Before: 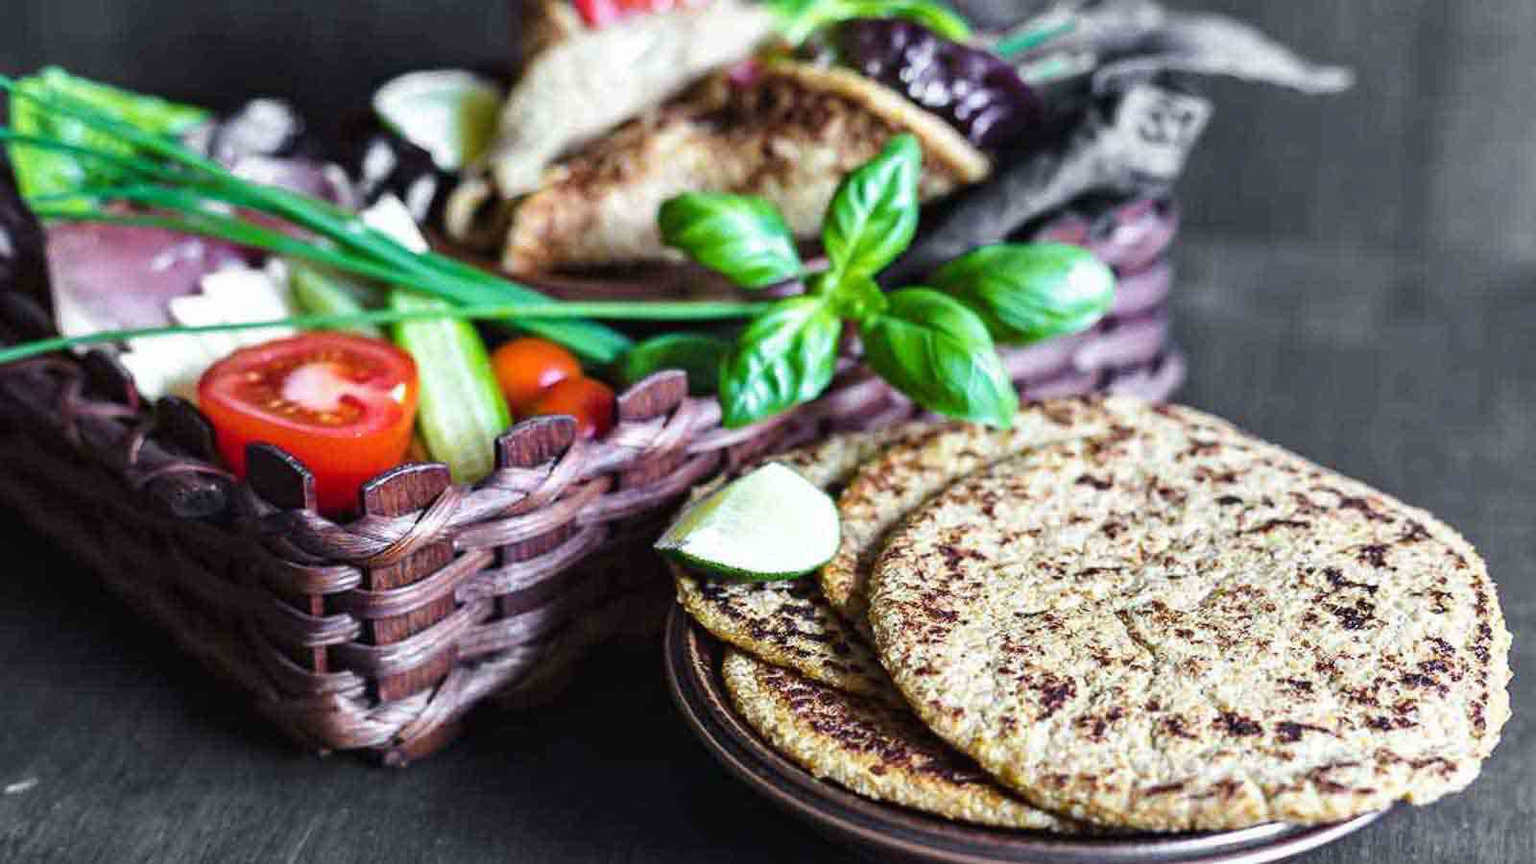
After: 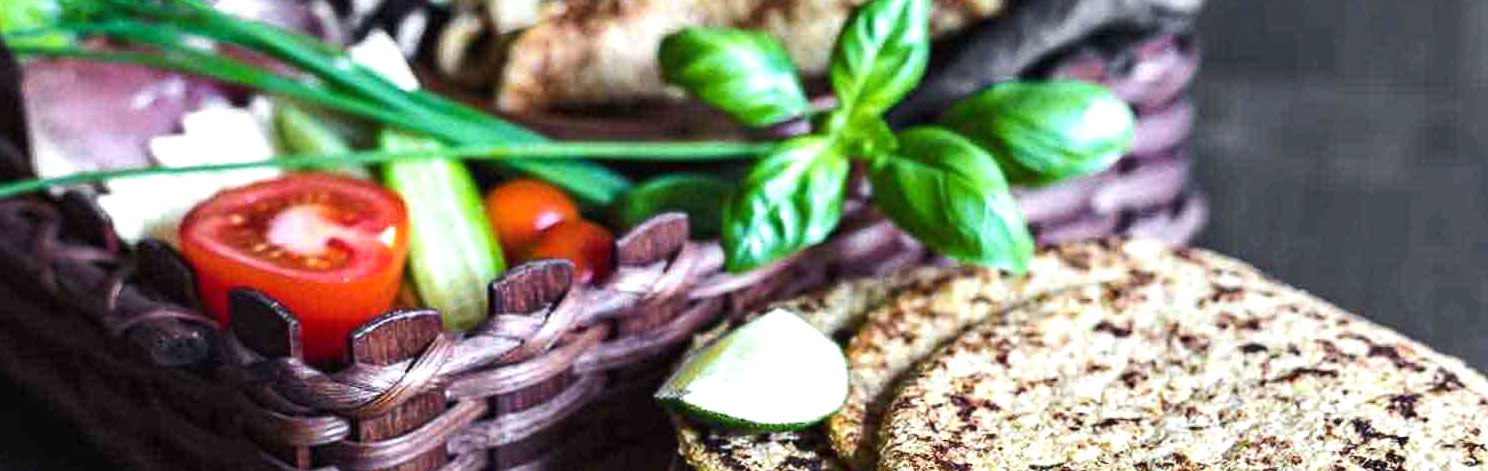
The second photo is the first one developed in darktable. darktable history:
crop: left 1.744%, top 19.225%, right 5.069%, bottom 28.357%
tone equalizer: -8 EV -0.001 EV, -7 EV 0.001 EV, -6 EV -0.002 EV, -5 EV -0.003 EV, -4 EV -0.062 EV, -3 EV -0.222 EV, -2 EV -0.267 EV, -1 EV 0.105 EV, +0 EV 0.303 EV
